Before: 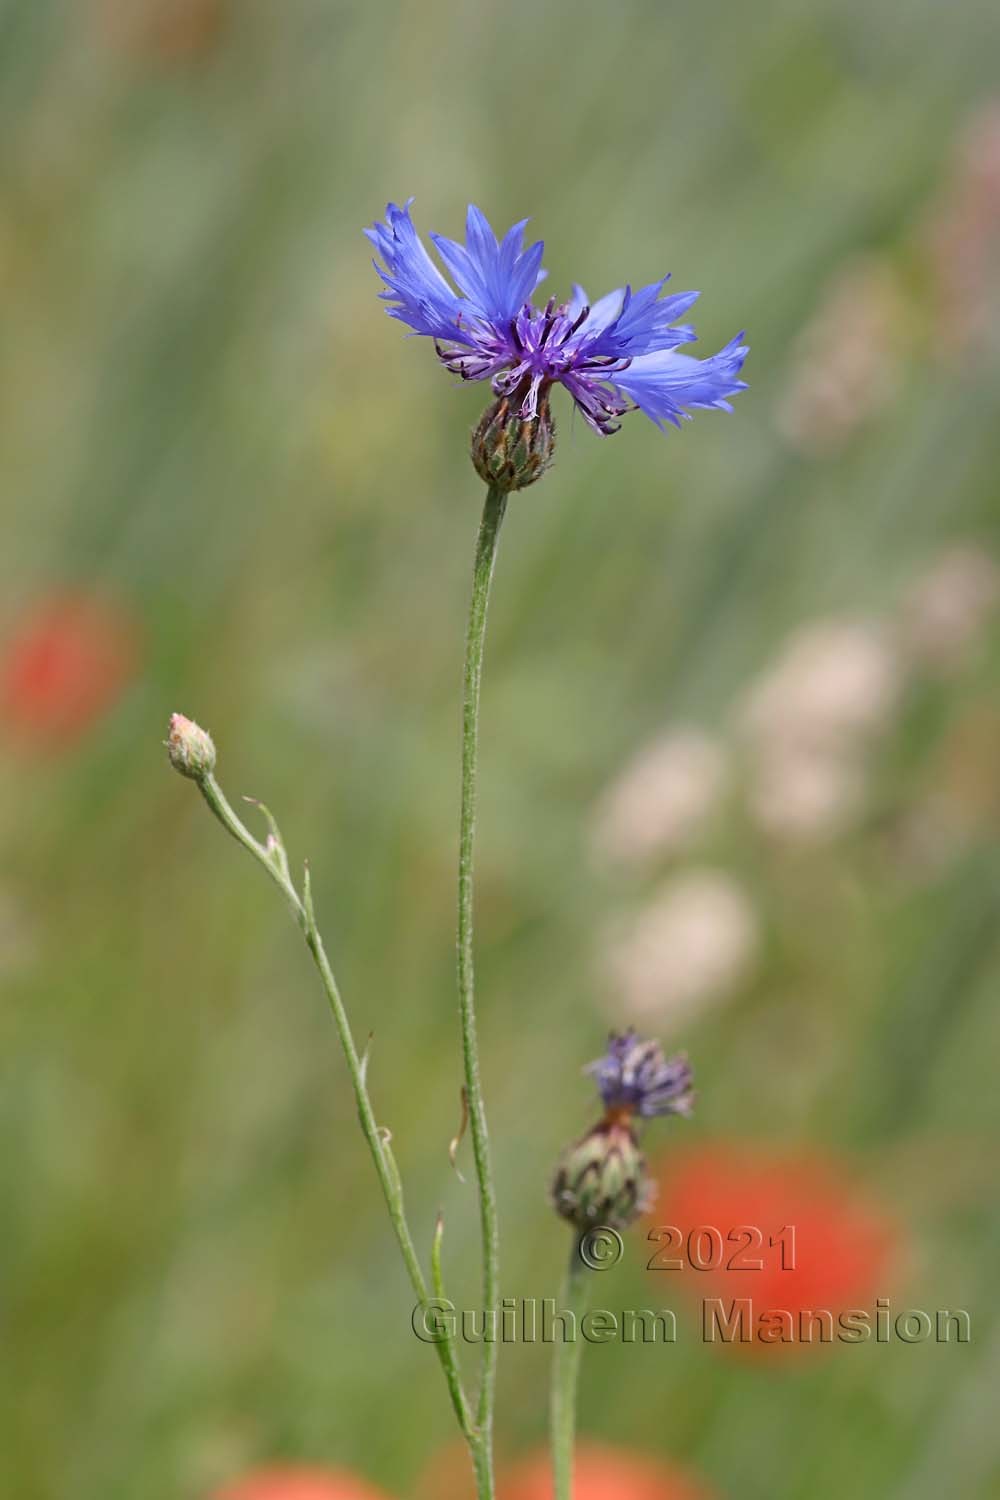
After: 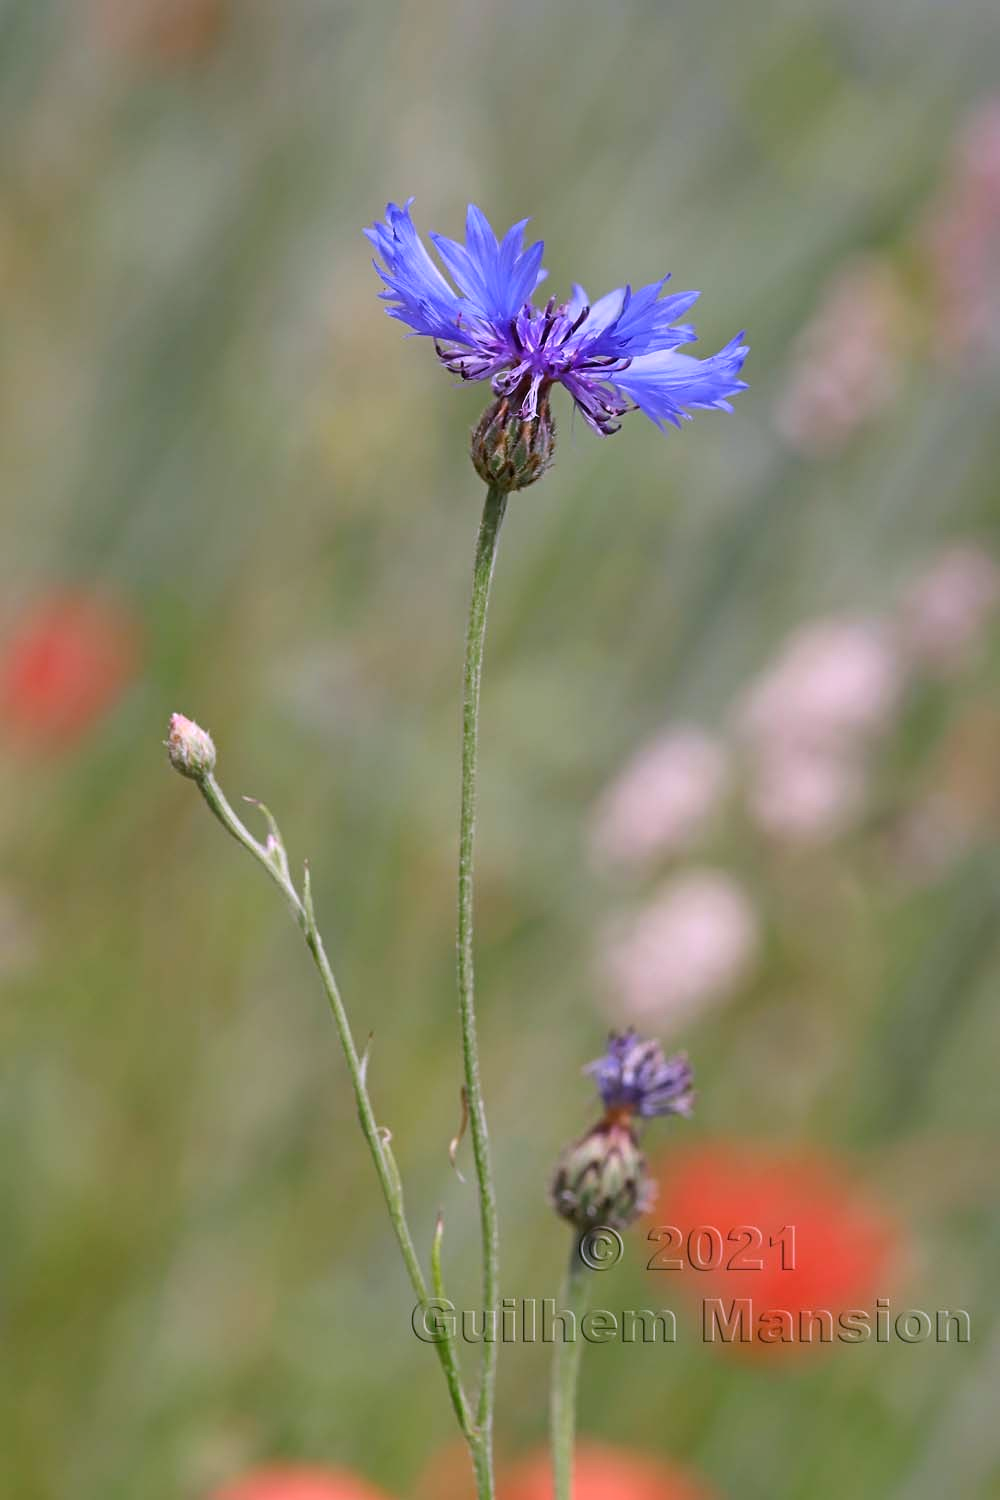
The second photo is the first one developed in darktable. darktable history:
white balance: red 1.042, blue 1.17
shadows and highlights: low approximation 0.01, soften with gaussian
